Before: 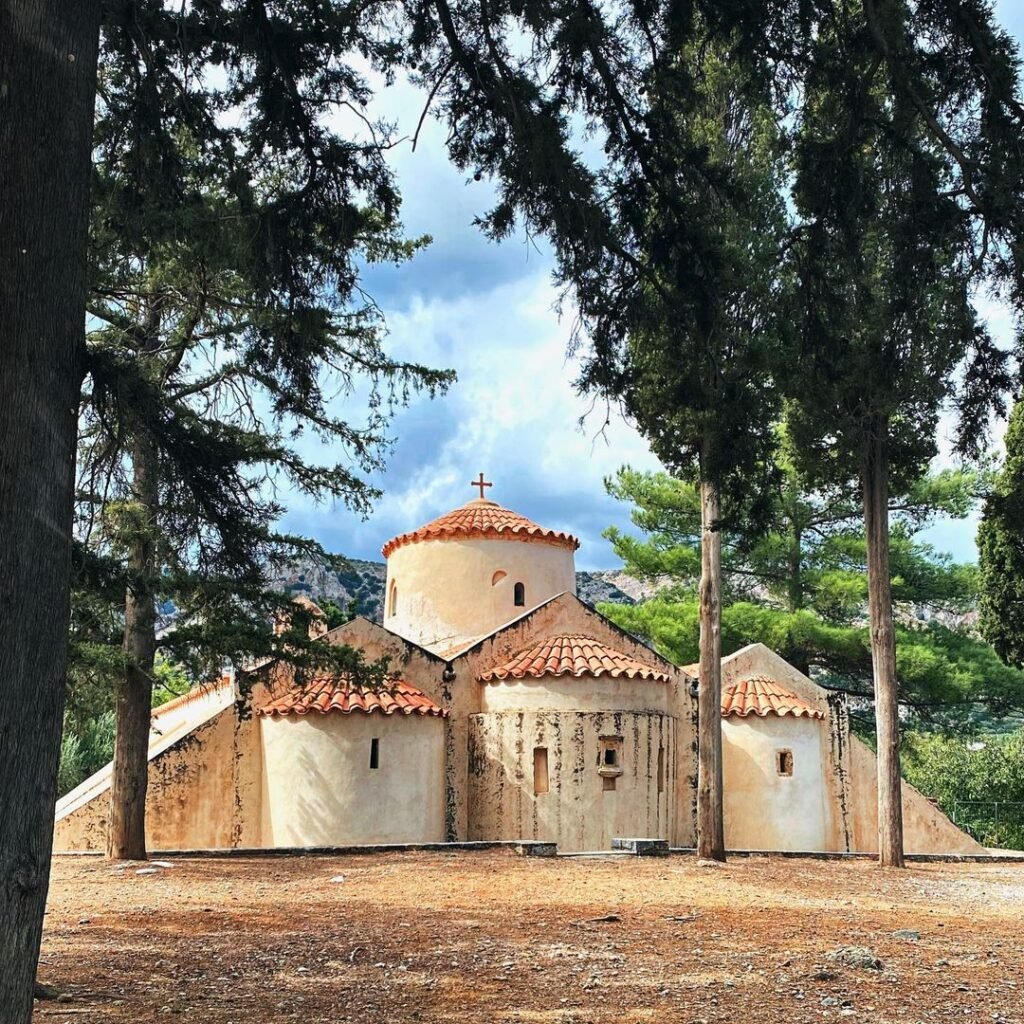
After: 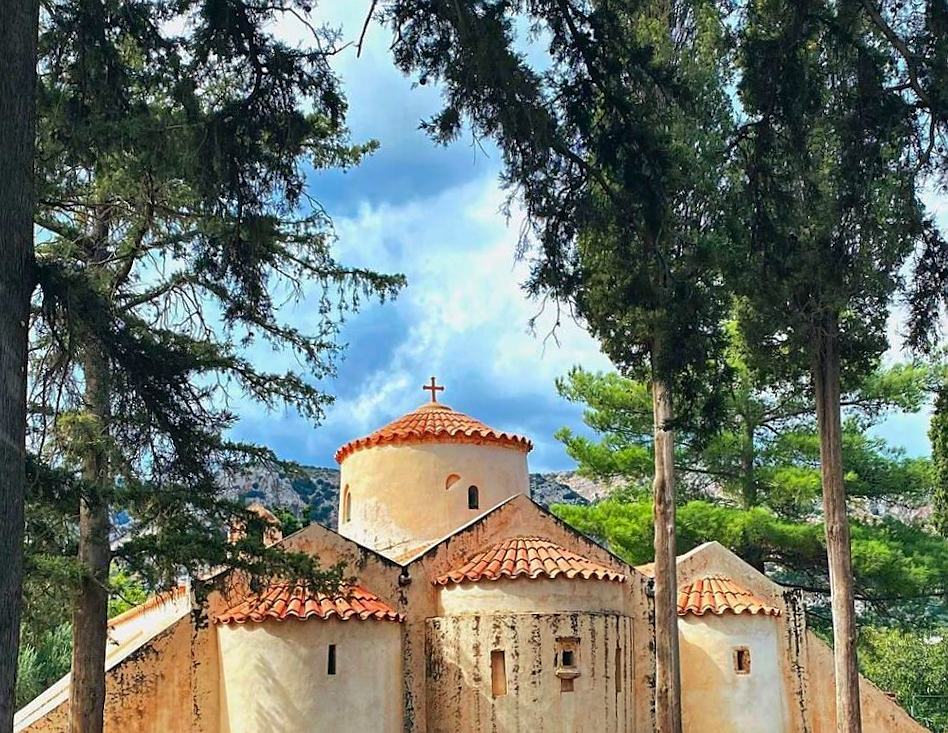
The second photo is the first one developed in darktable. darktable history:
crop: left 5.596%, top 10.314%, right 3.534%, bottom 19.395%
rotate and perspective: rotation -1.17°, automatic cropping off
rgb levels: preserve colors max RGB
shadows and highlights: on, module defaults
contrast brightness saturation: contrast 0.08, saturation 0.2
sharpen: radius 1
